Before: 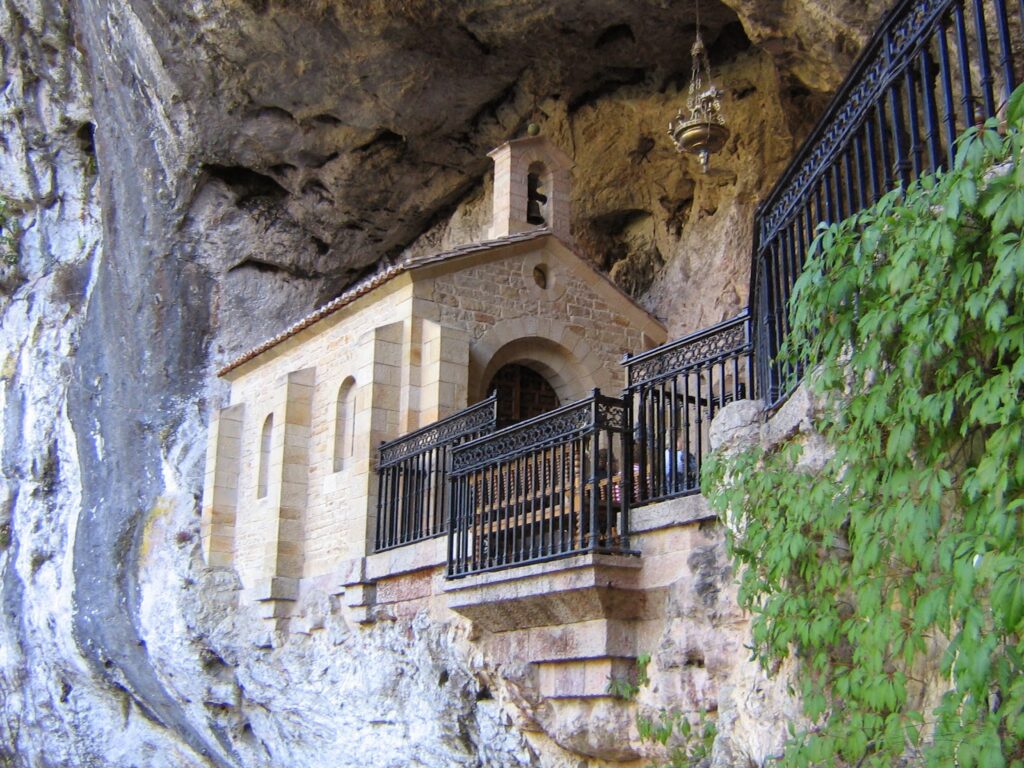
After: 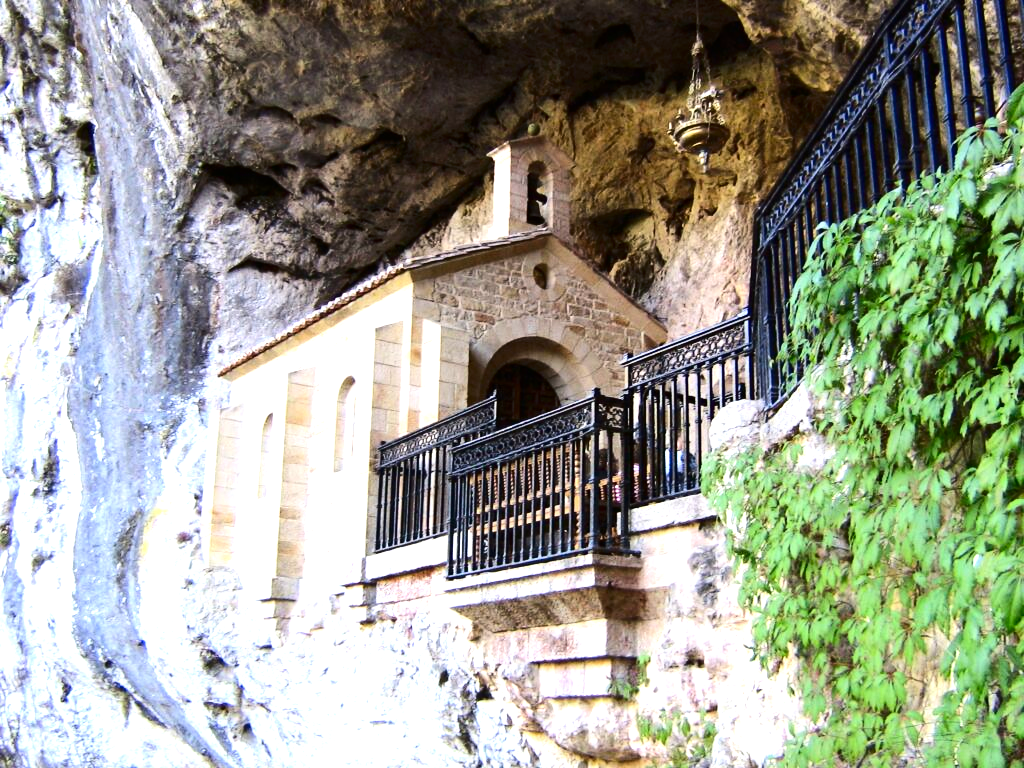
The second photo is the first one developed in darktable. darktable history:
tone equalizer: -8 EV -0.403 EV, -7 EV -0.394 EV, -6 EV -0.372 EV, -5 EV -0.236 EV, -3 EV 0.255 EV, -2 EV 0.337 EV, -1 EV 0.397 EV, +0 EV 0.43 EV, edges refinement/feathering 500, mask exposure compensation -1.57 EV, preserve details no
contrast brightness saturation: contrast 0.199, brightness -0.104, saturation 0.102
exposure: black level correction 0, exposure 0.703 EV, compensate highlight preservation false
